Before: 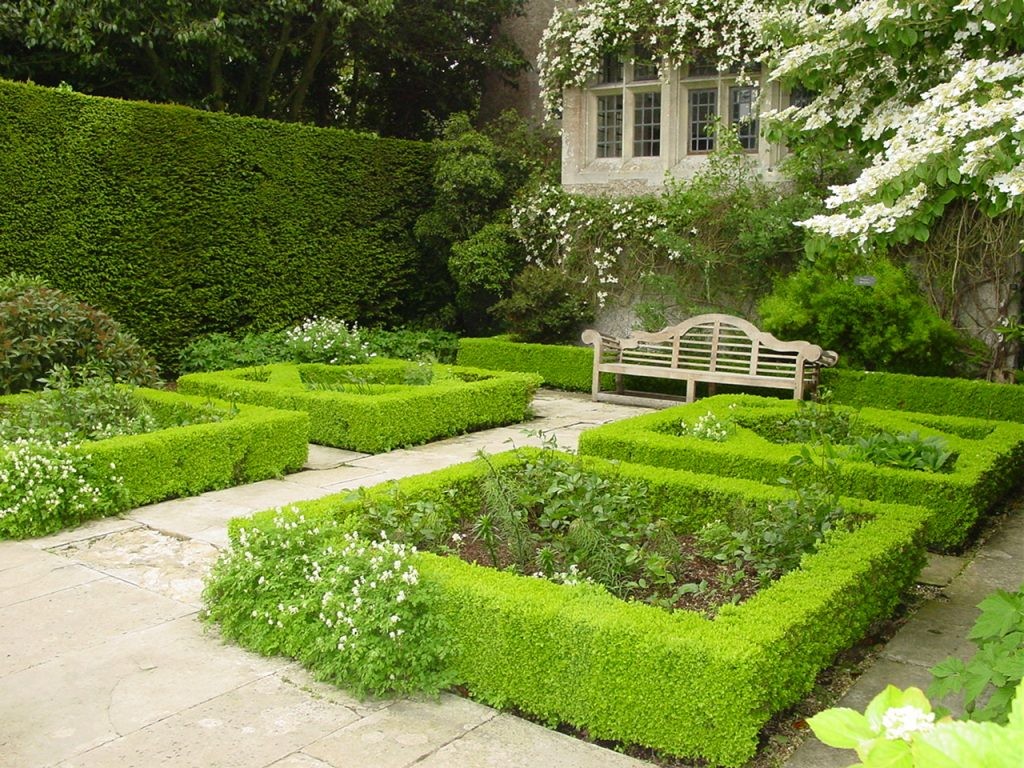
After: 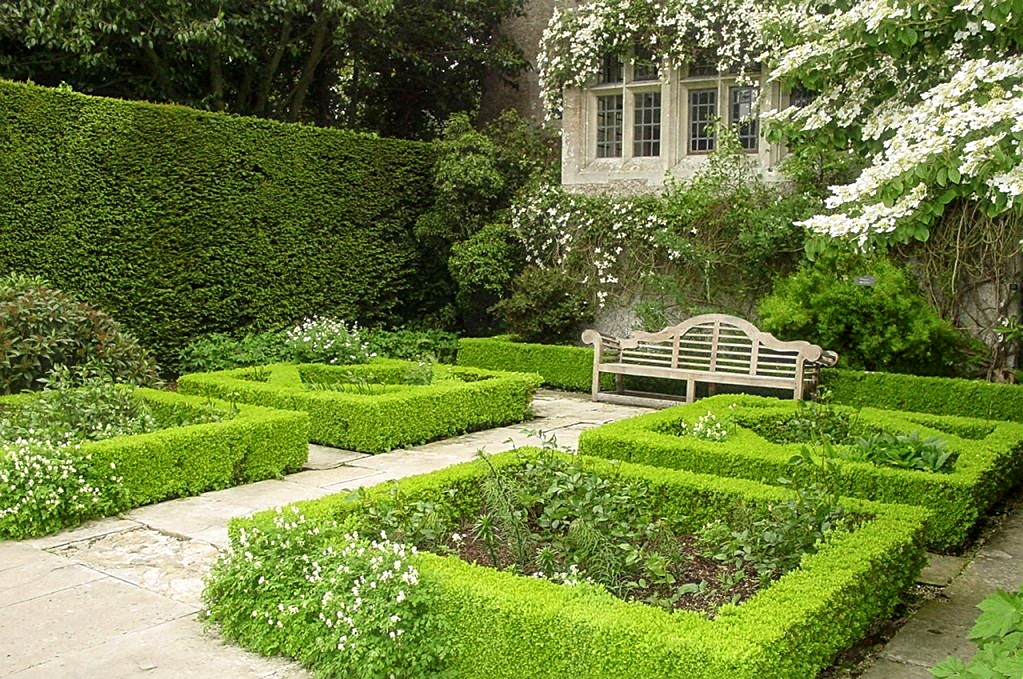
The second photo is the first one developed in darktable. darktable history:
white balance: emerald 1
haze removal: strength -0.05
sharpen: on, module defaults
local contrast: detail 130%
crop and rotate: top 0%, bottom 11.49%
